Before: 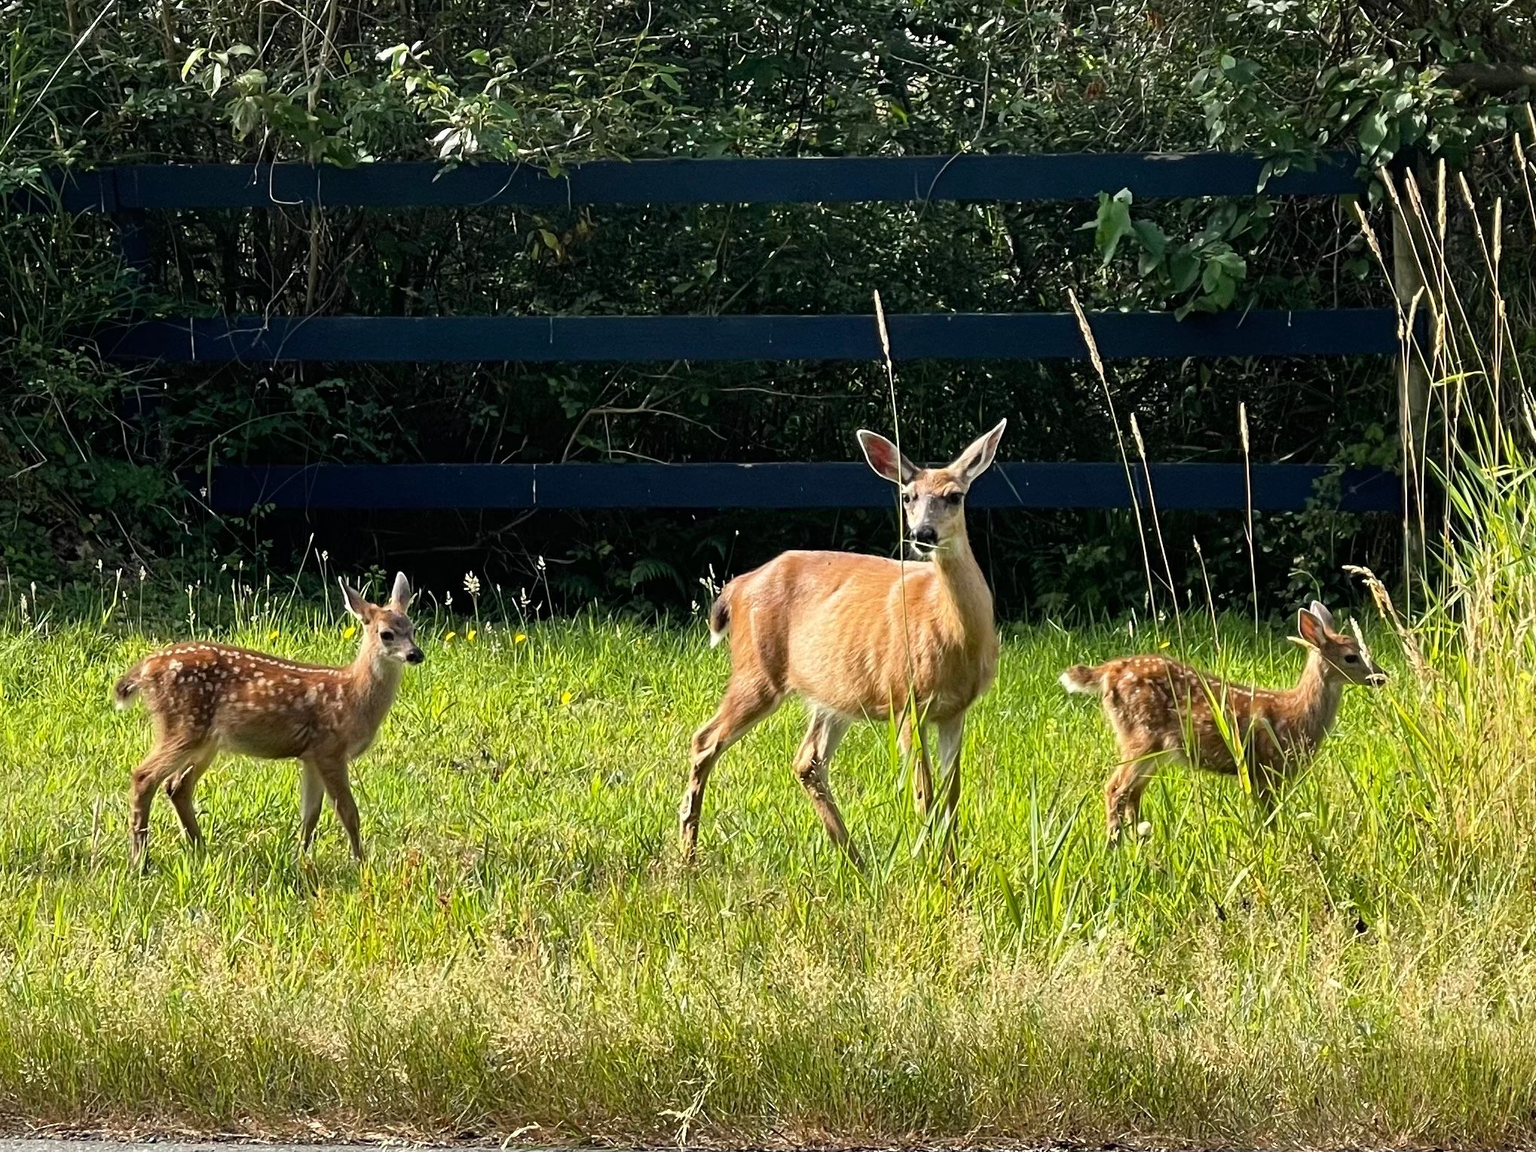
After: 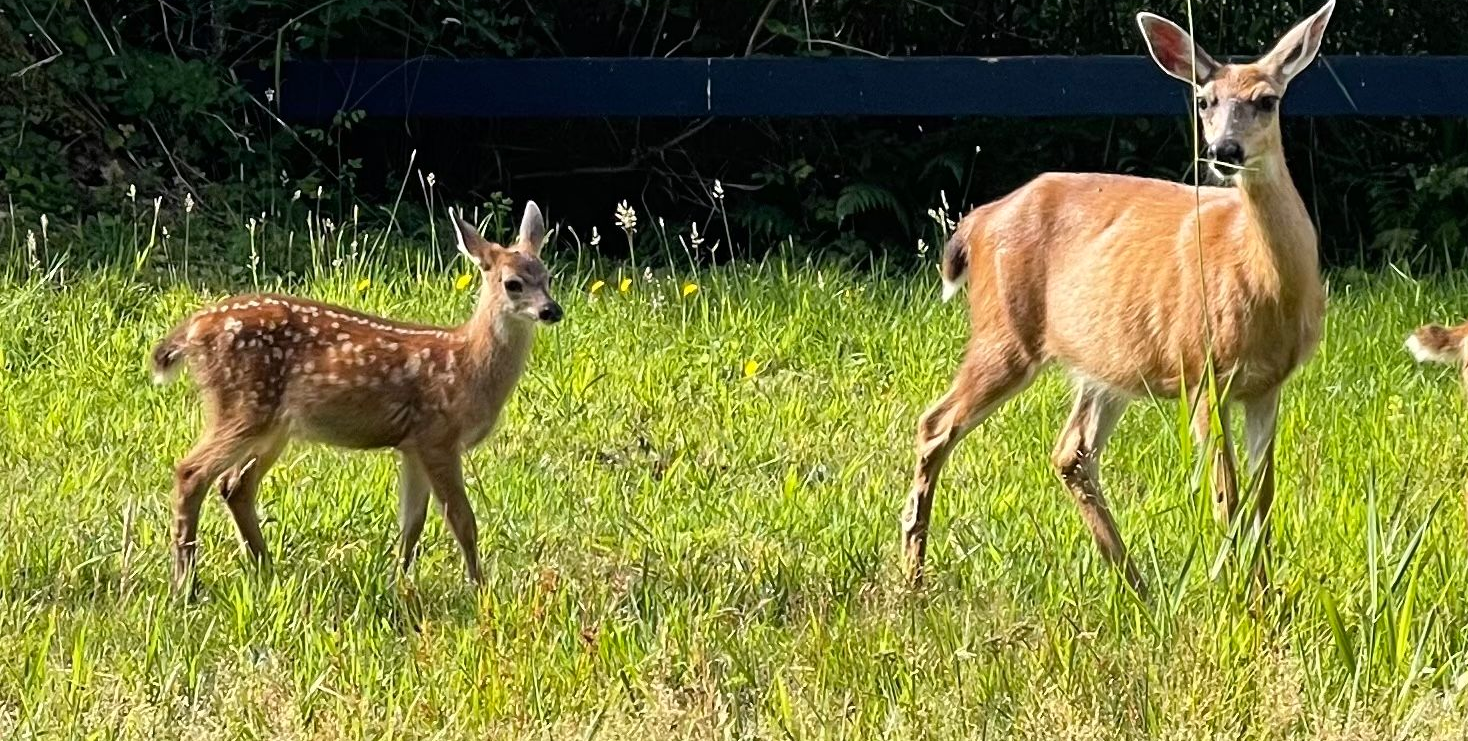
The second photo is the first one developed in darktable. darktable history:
white balance: red 1.009, blue 1.027
crop: top 36.498%, right 27.964%, bottom 14.995%
